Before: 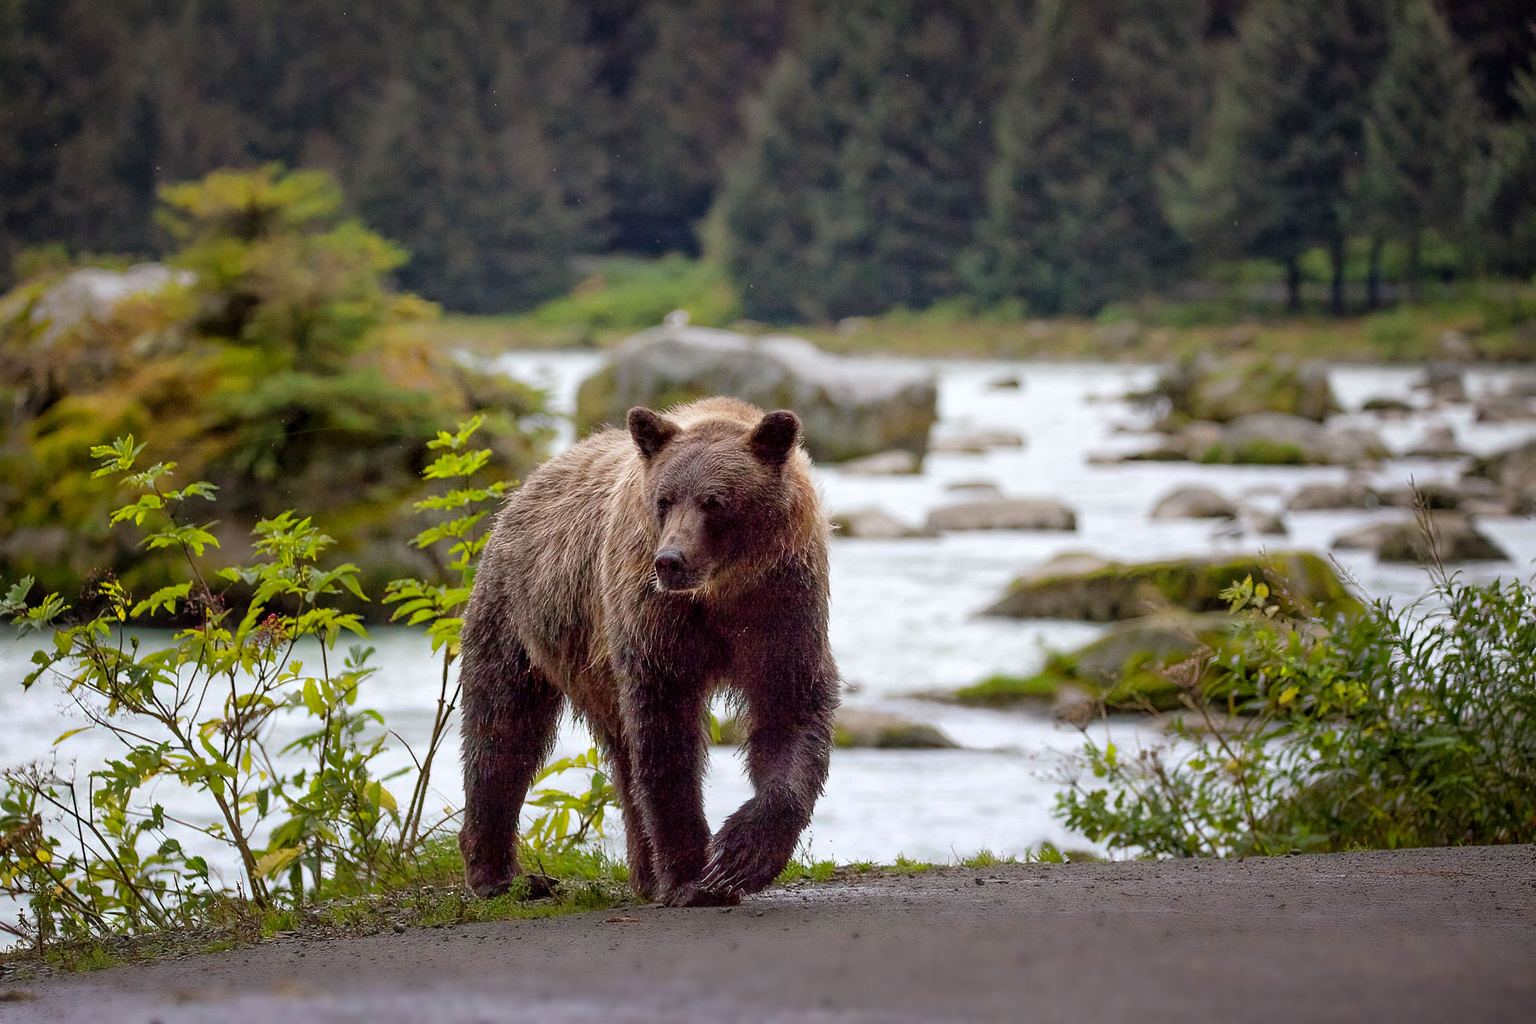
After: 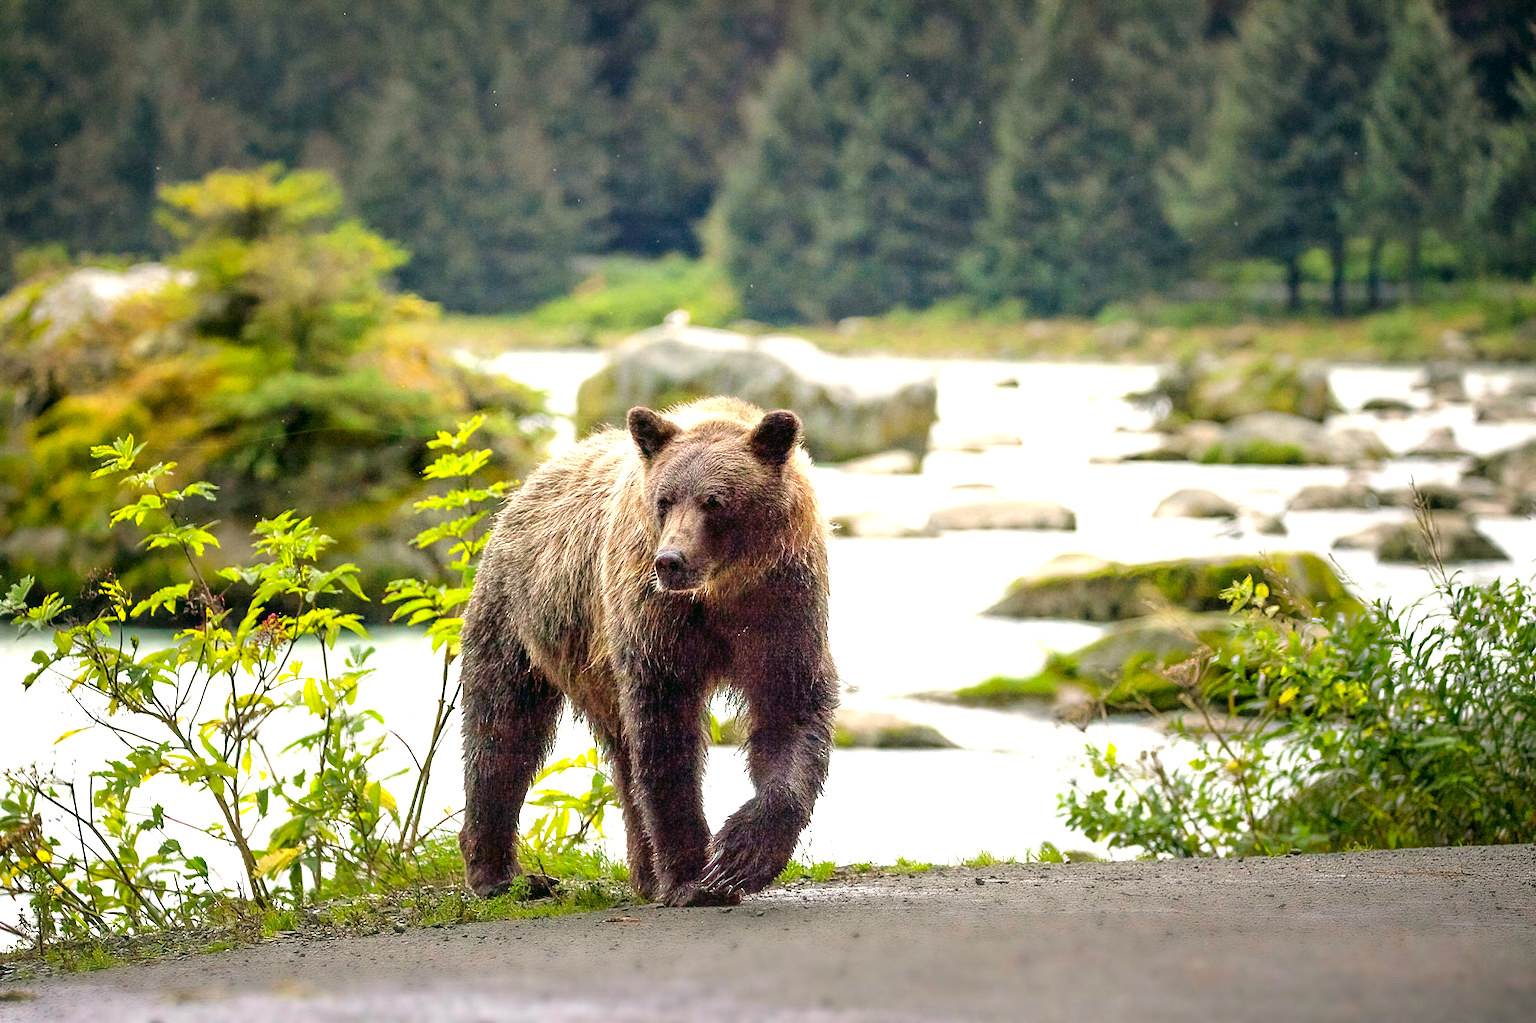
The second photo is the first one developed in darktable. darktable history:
exposure: black level correction 0, exposure 1.2 EV, compensate exposure bias true, compensate highlight preservation false
color correction: highlights a* -0.482, highlights b* 9.48, shadows a* -9.48, shadows b* 0.803
